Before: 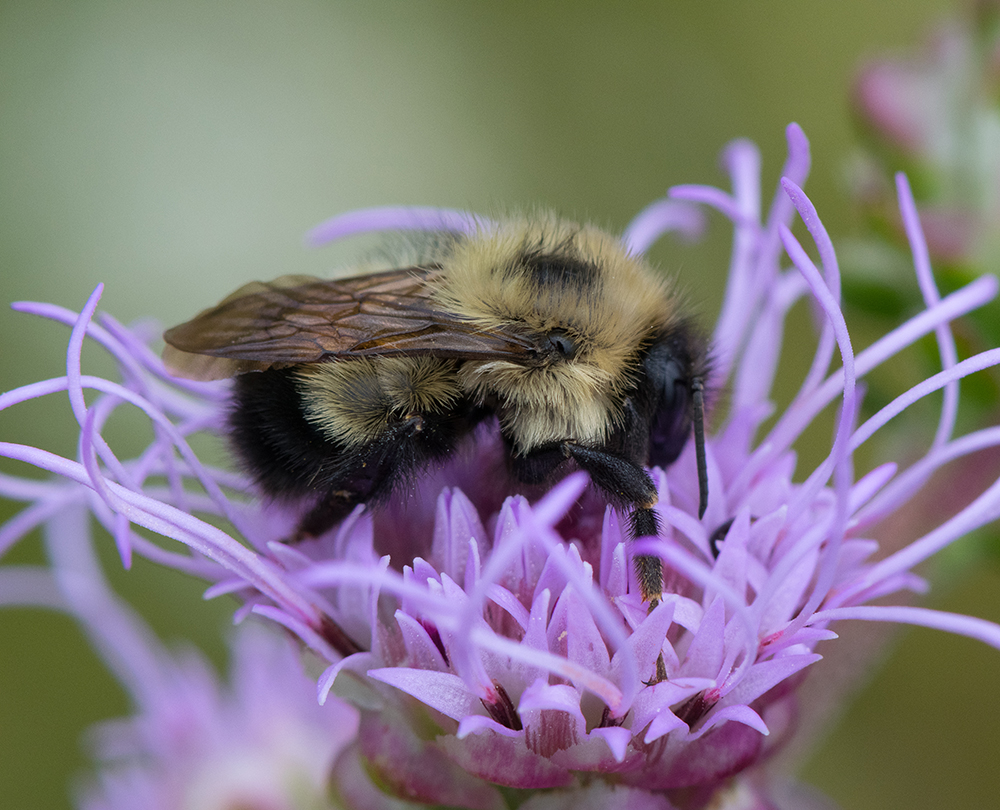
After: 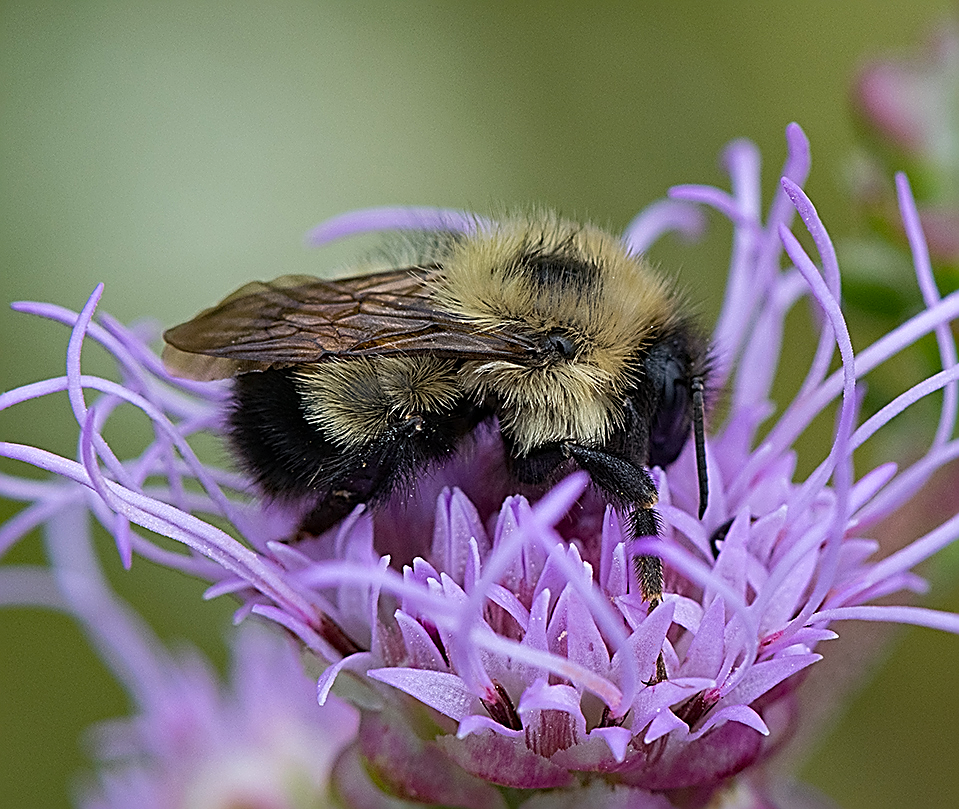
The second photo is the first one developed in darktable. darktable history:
haze removal: compatibility mode true, adaptive false
crop: right 4.044%, bottom 0.043%
sharpen: amount 1.861
tone equalizer: edges refinement/feathering 500, mask exposure compensation -1.57 EV, preserve details no
